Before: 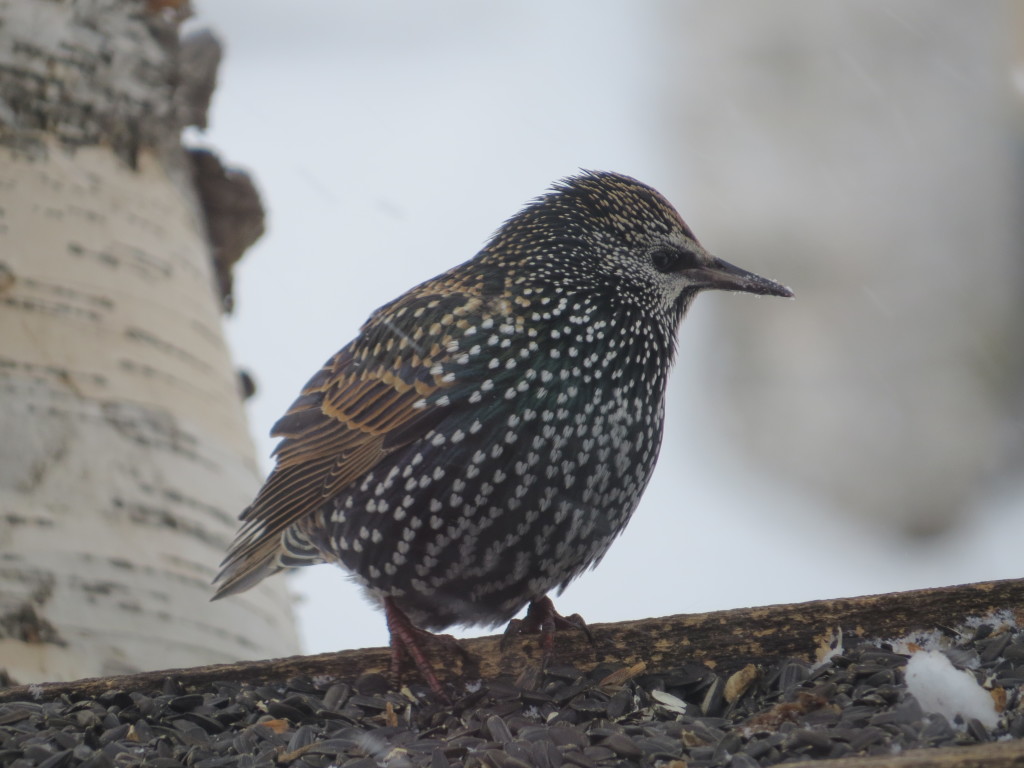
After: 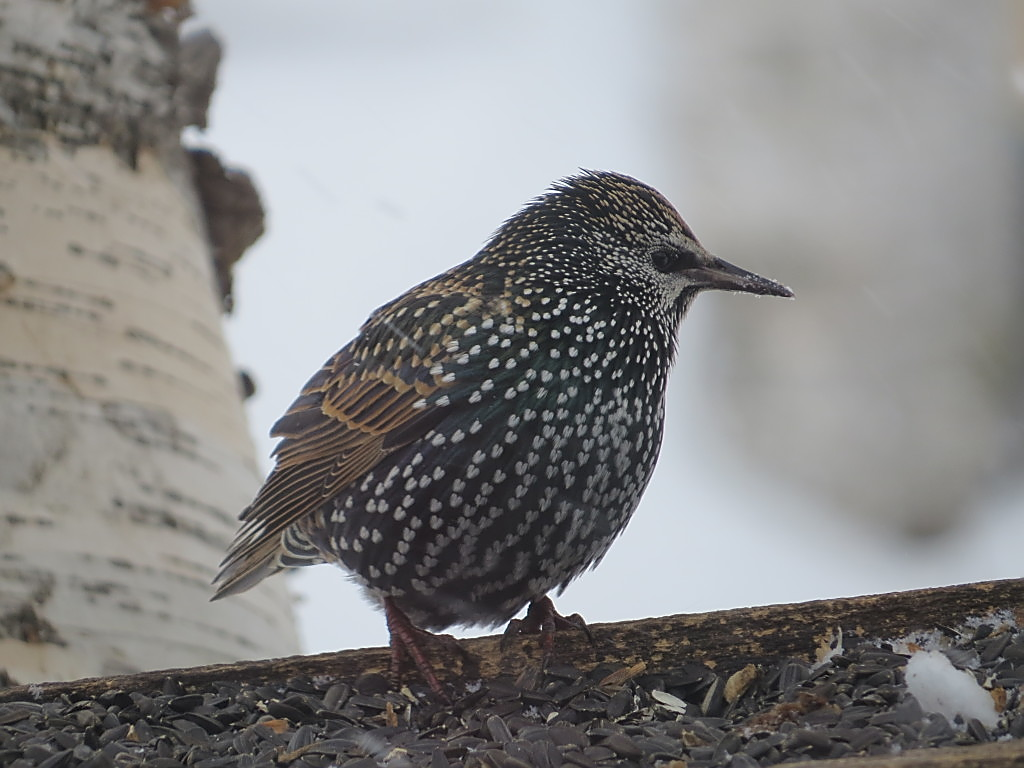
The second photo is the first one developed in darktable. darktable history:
sharpen: radius 1.353, amount 1.256, threshold 0.73
